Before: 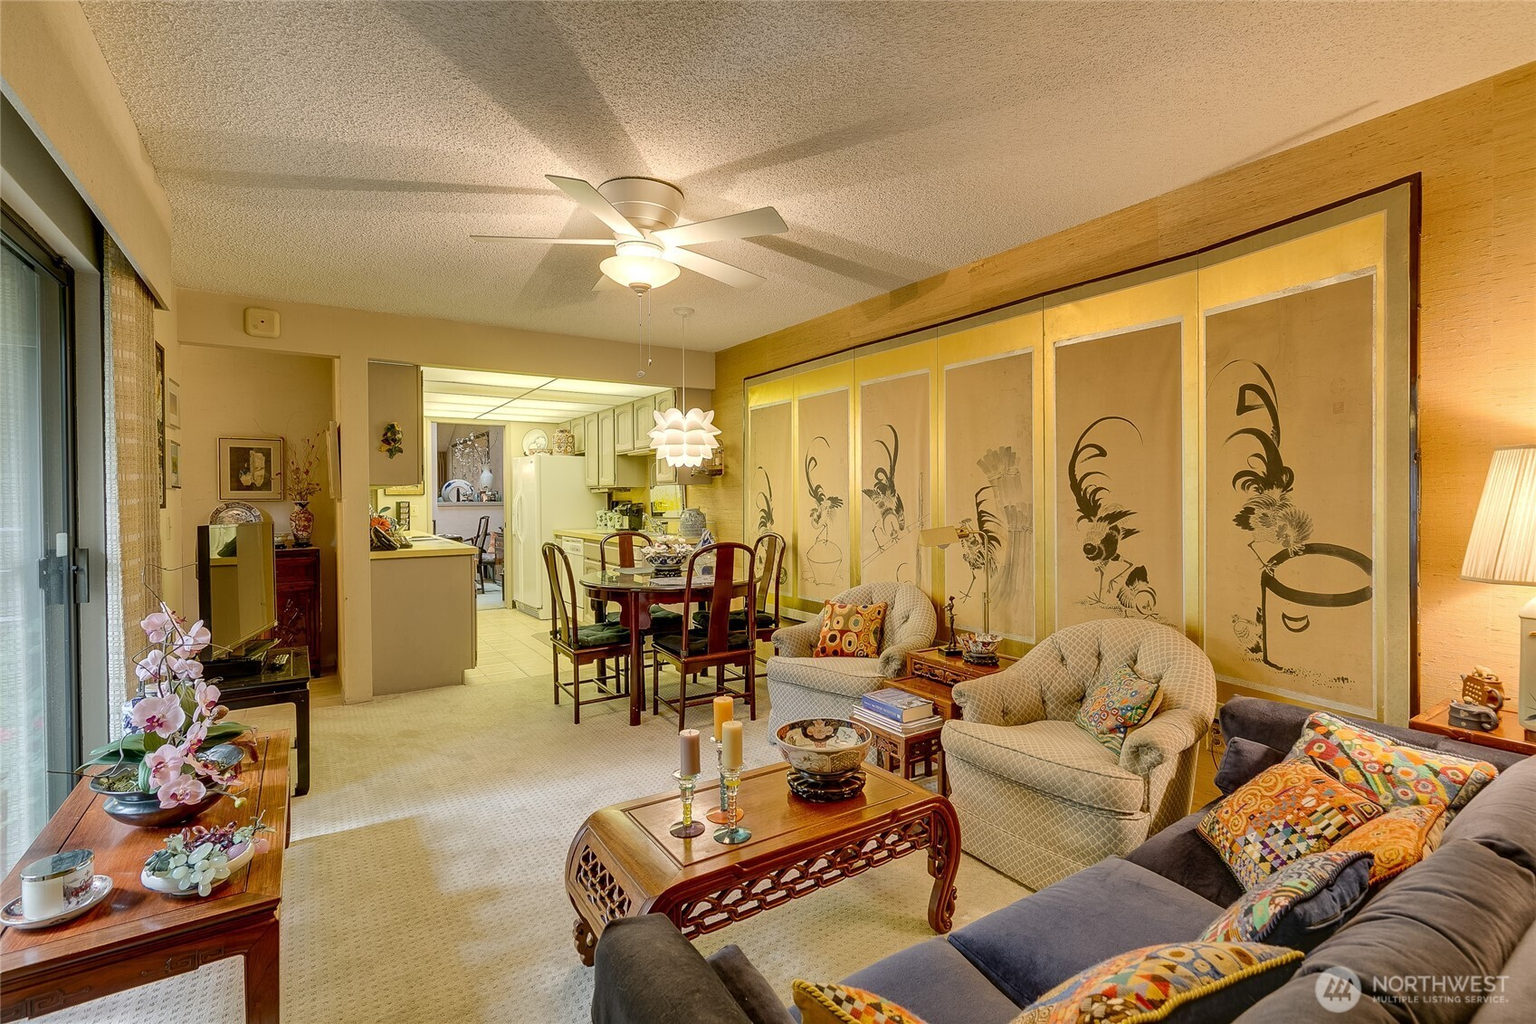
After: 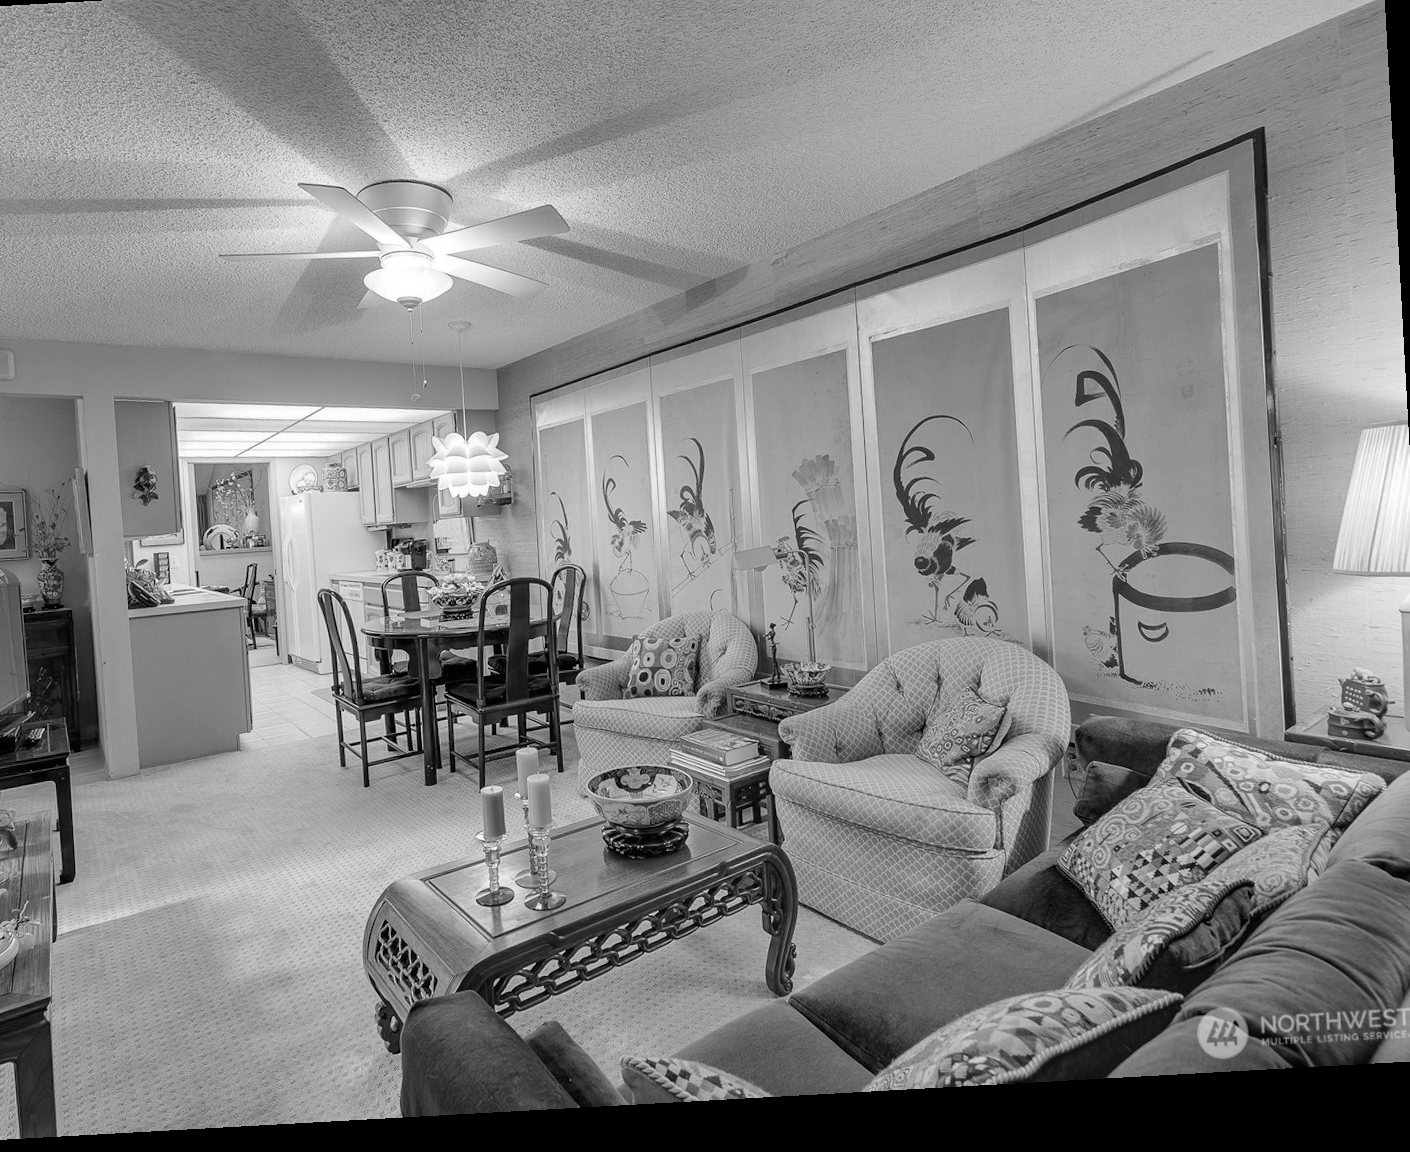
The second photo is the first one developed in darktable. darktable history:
rotate and perspective: rotation -3.18°, automatic cropping off
monochrome: on, module defaults
white balance: red 1.045, blue 0.932
crop and rotate: left 17.959%, top 5.771%, right 1.742%
